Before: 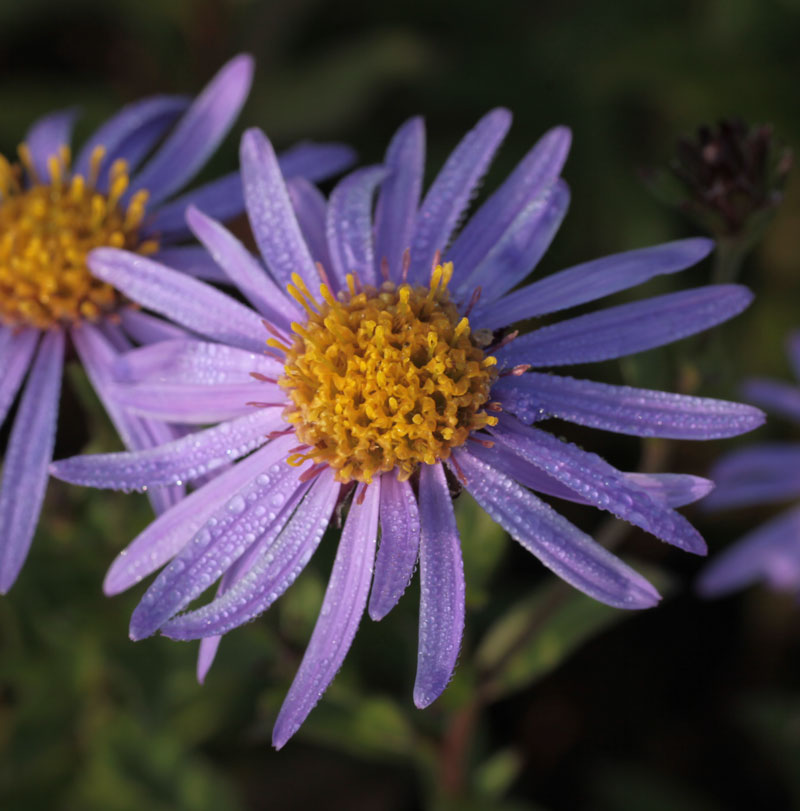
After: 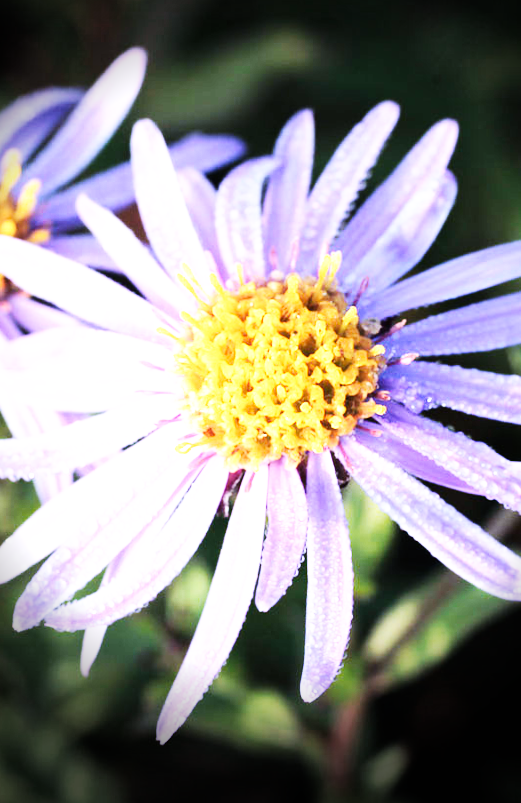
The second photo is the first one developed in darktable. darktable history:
crop and rotate: left 13.342%, right 19.991%
exposure: black level correction 0, exposure 1.2 EV, compensate exposure bias true, compensate highlight preservation false
base curve: curves: ch0 [(0, 0) (0.007, 0.004) (0.027, 0.03) (0.046, 0.07) (0.207, 0.54) (0.442, 0.872) (0.673, 0.972) (1, 1)], preserve colors none
color calibration: illuminant Planckian (black body), adaptation linear Bradford (ICC v4), x 0.364, y 0.367, temperature 4417.56 K, saturation algorithm version 1 (2020)
rotate and perspective: rotation 0.226°, lens shift (vertical) -0.042, crop left 0.023, crop right 0.982, crop top 0.006, crop bottom 0.994
white balance: red 1.004, blue 1.096
vignetting: fall-off start 76.42%, fall-off radius 27.36%, brightness -0.872, center (0.037, -0.09), width/height ratio 0.971
tone equalizer: -8 EV -0.417 EV, -7 EV -0.389 EV, -6 EV -0.333 EV, -5 EV -0.222 EV, -3 EV 0.222 EV, -2 EV 0.333 EV, -1 EV 0.389 EV, +0 EV 0.417 EV, edges refinement/feathering 500, mask exposure compensation -1.57 EV, preserve details no
